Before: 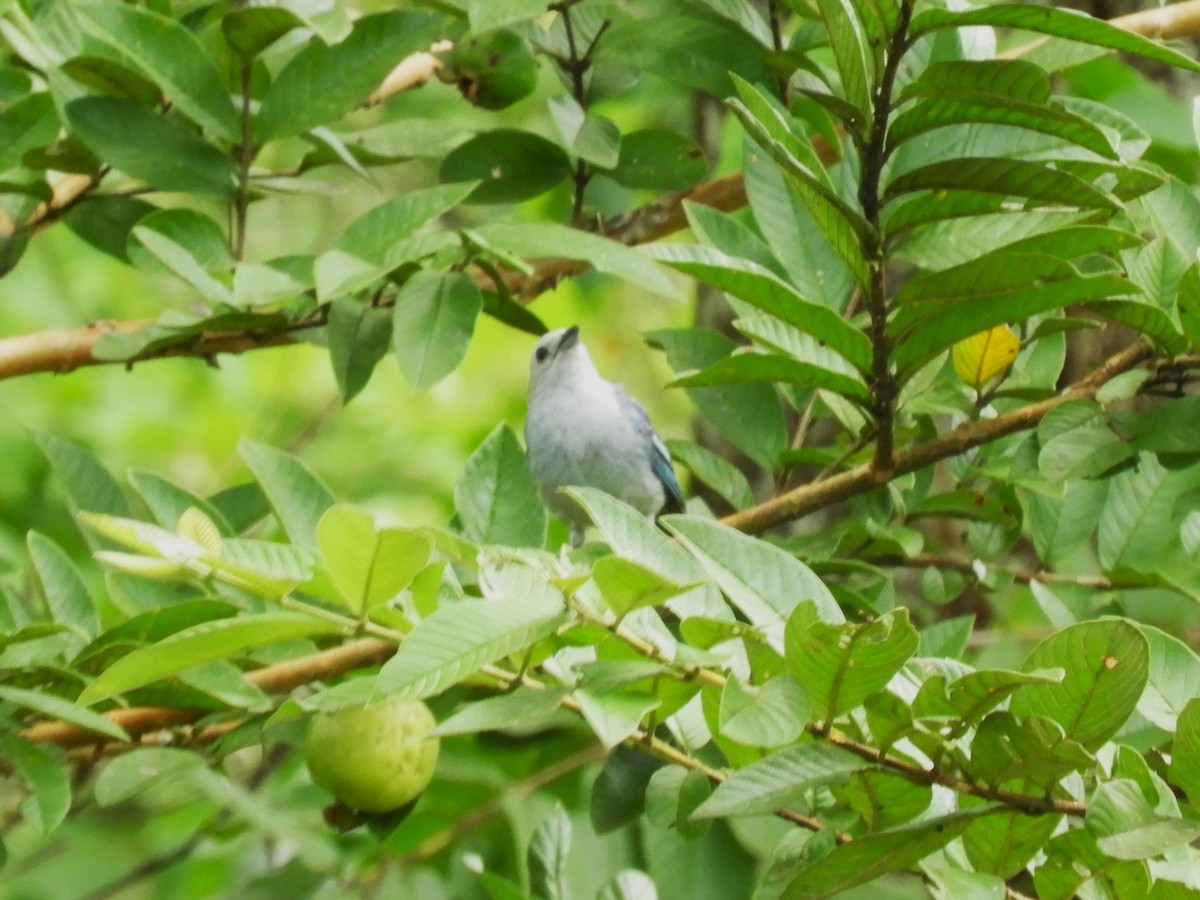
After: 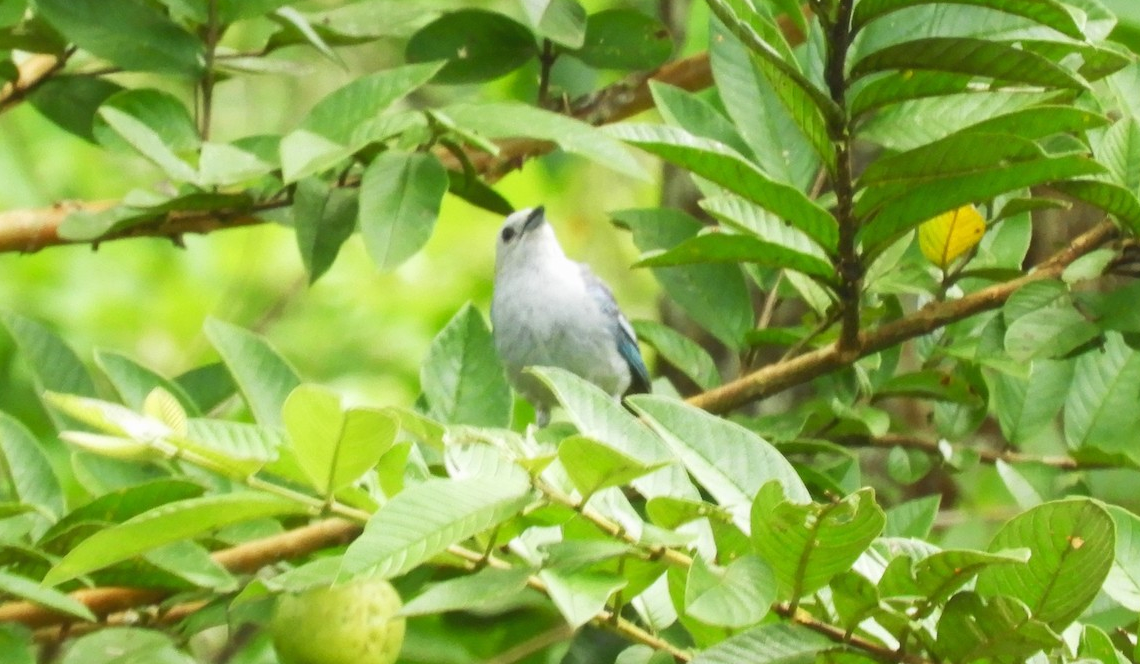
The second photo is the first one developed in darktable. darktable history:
crop and rotate: left 2.855%, top 13.358%, right 2.132%, bottom 12.811%
shadows and highlights: shadows 42.66, highlights 7.56
exposure: exposure 0.373 EV, compensate exposure bias true, compensate highlight preservation false
